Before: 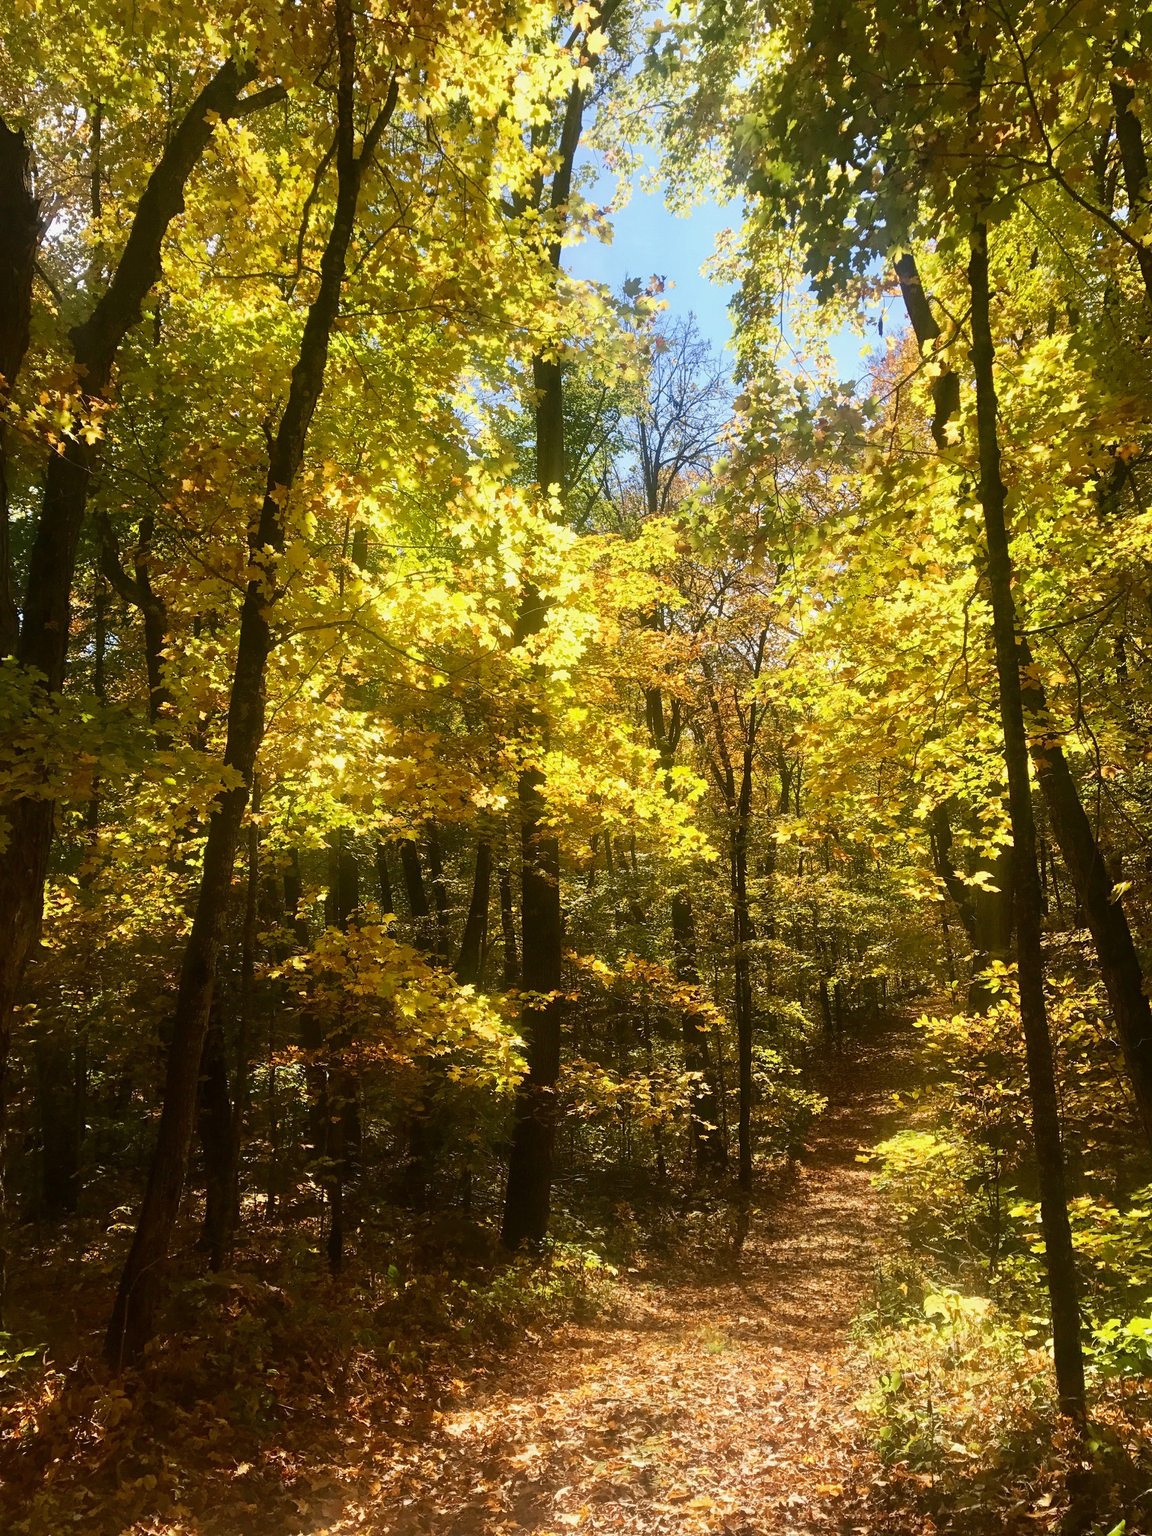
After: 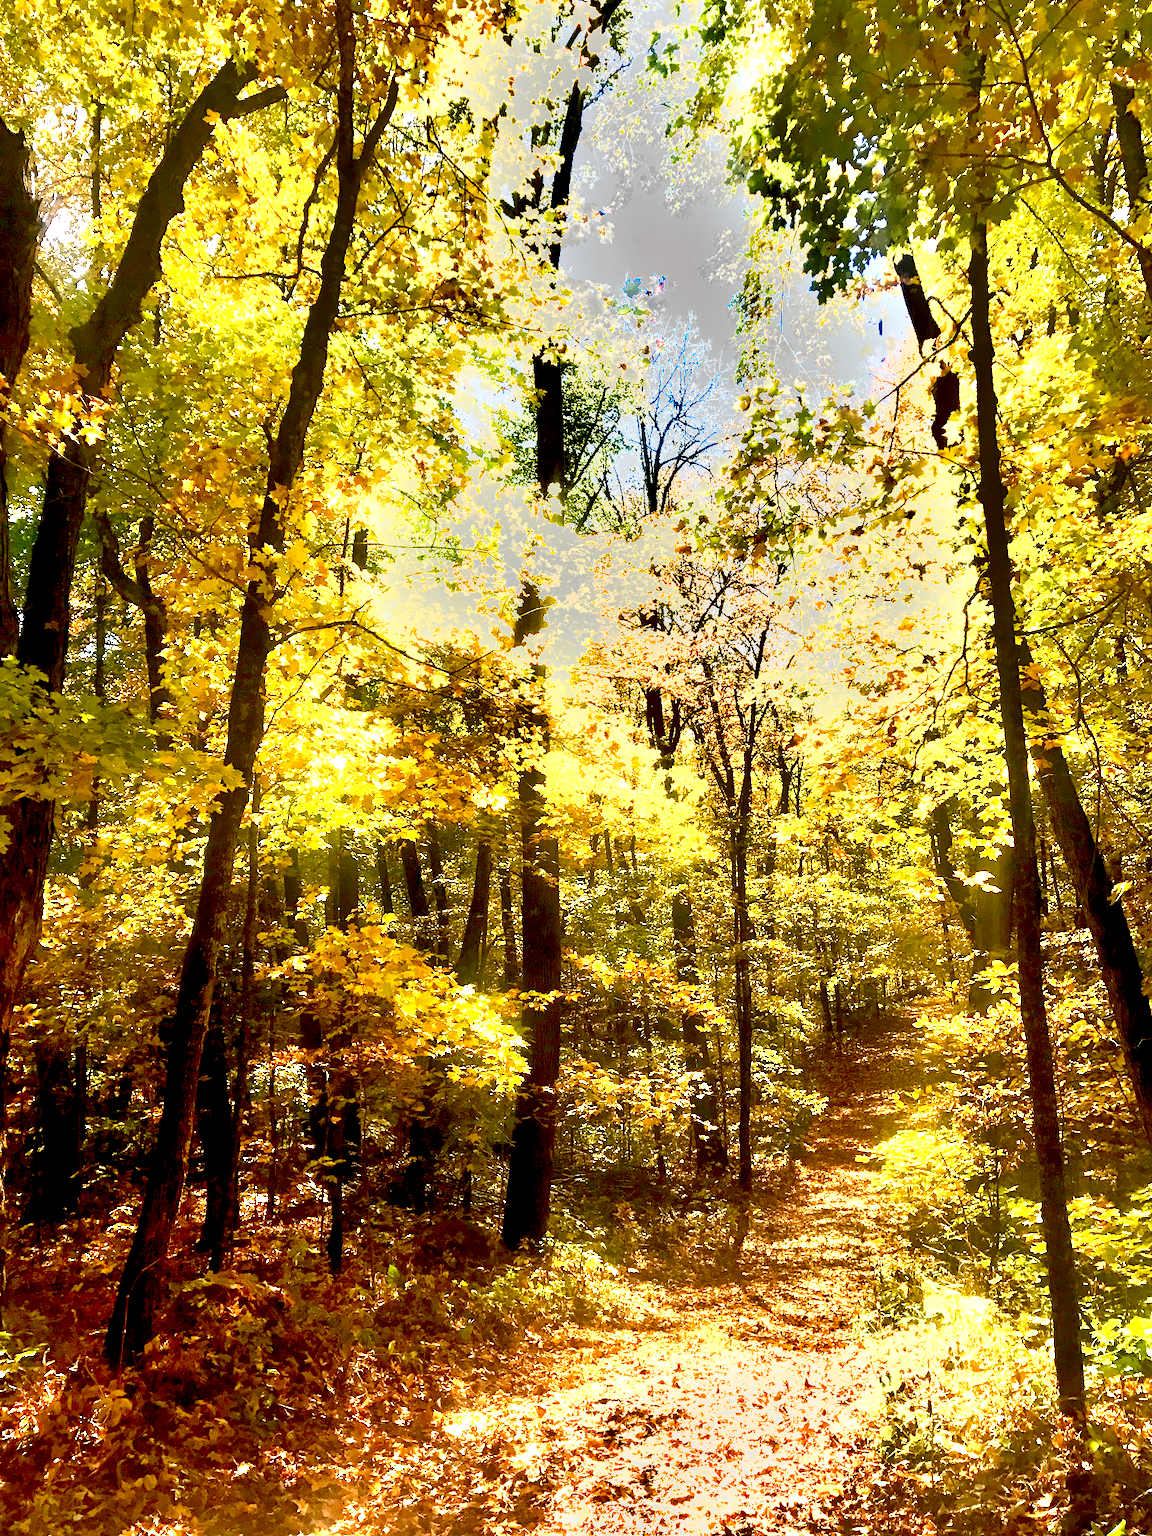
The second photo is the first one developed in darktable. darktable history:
exposure: black level correction 0.005, exposure 2.084 EV, compensate highlight preservation false
shadows and highlights: soften with gaussian
